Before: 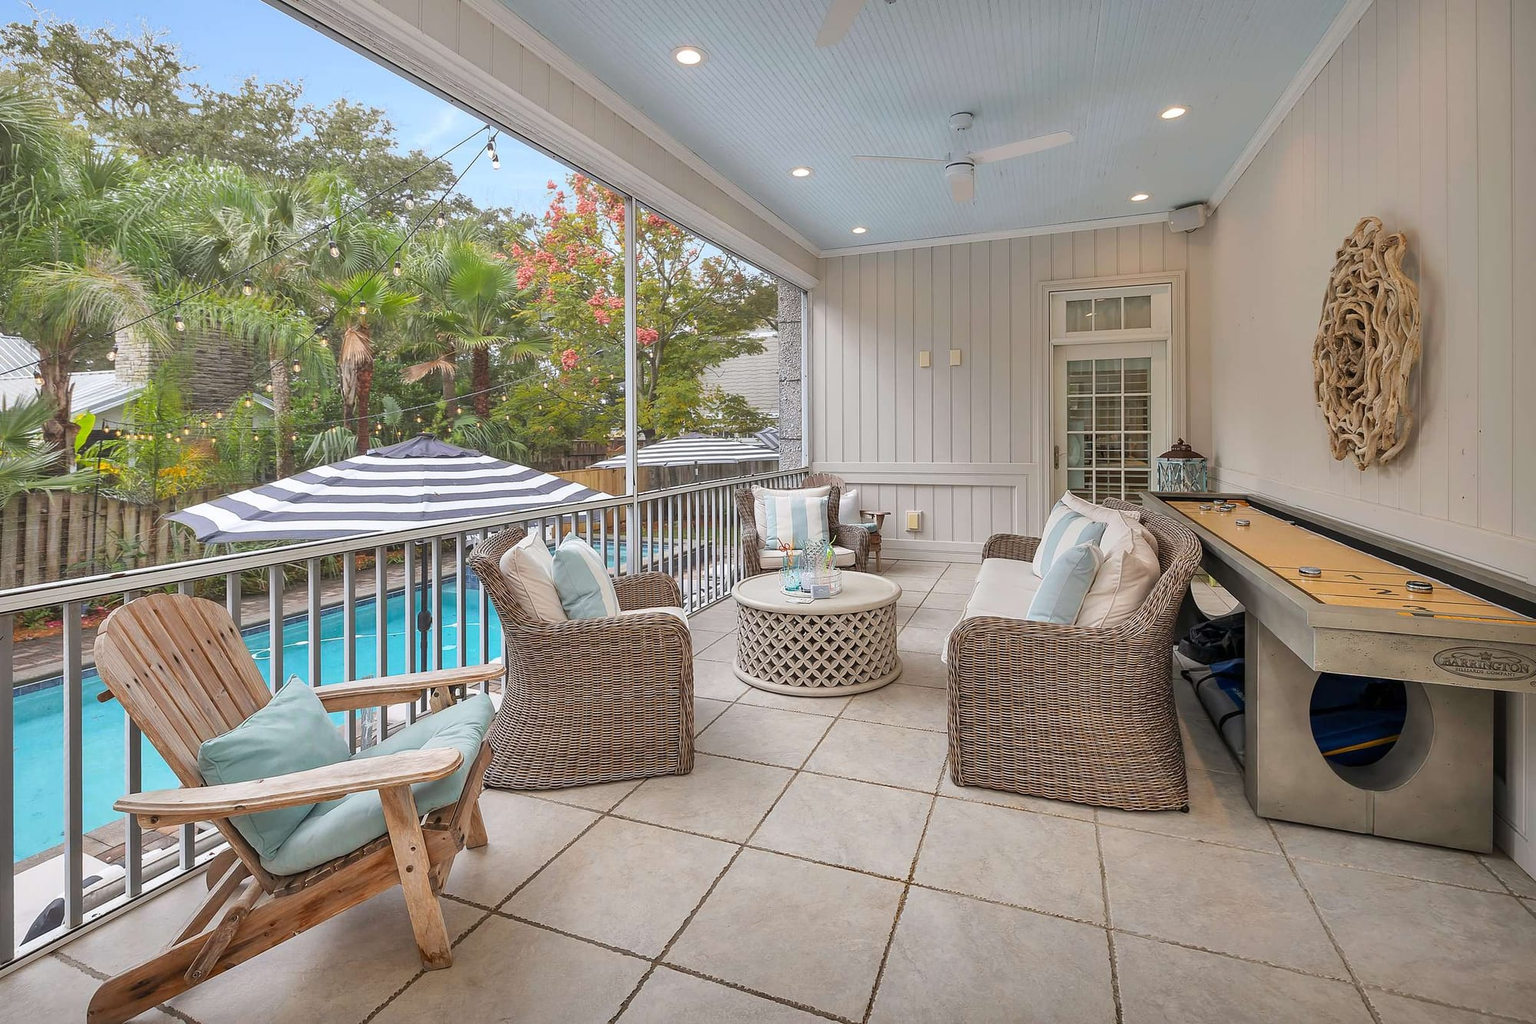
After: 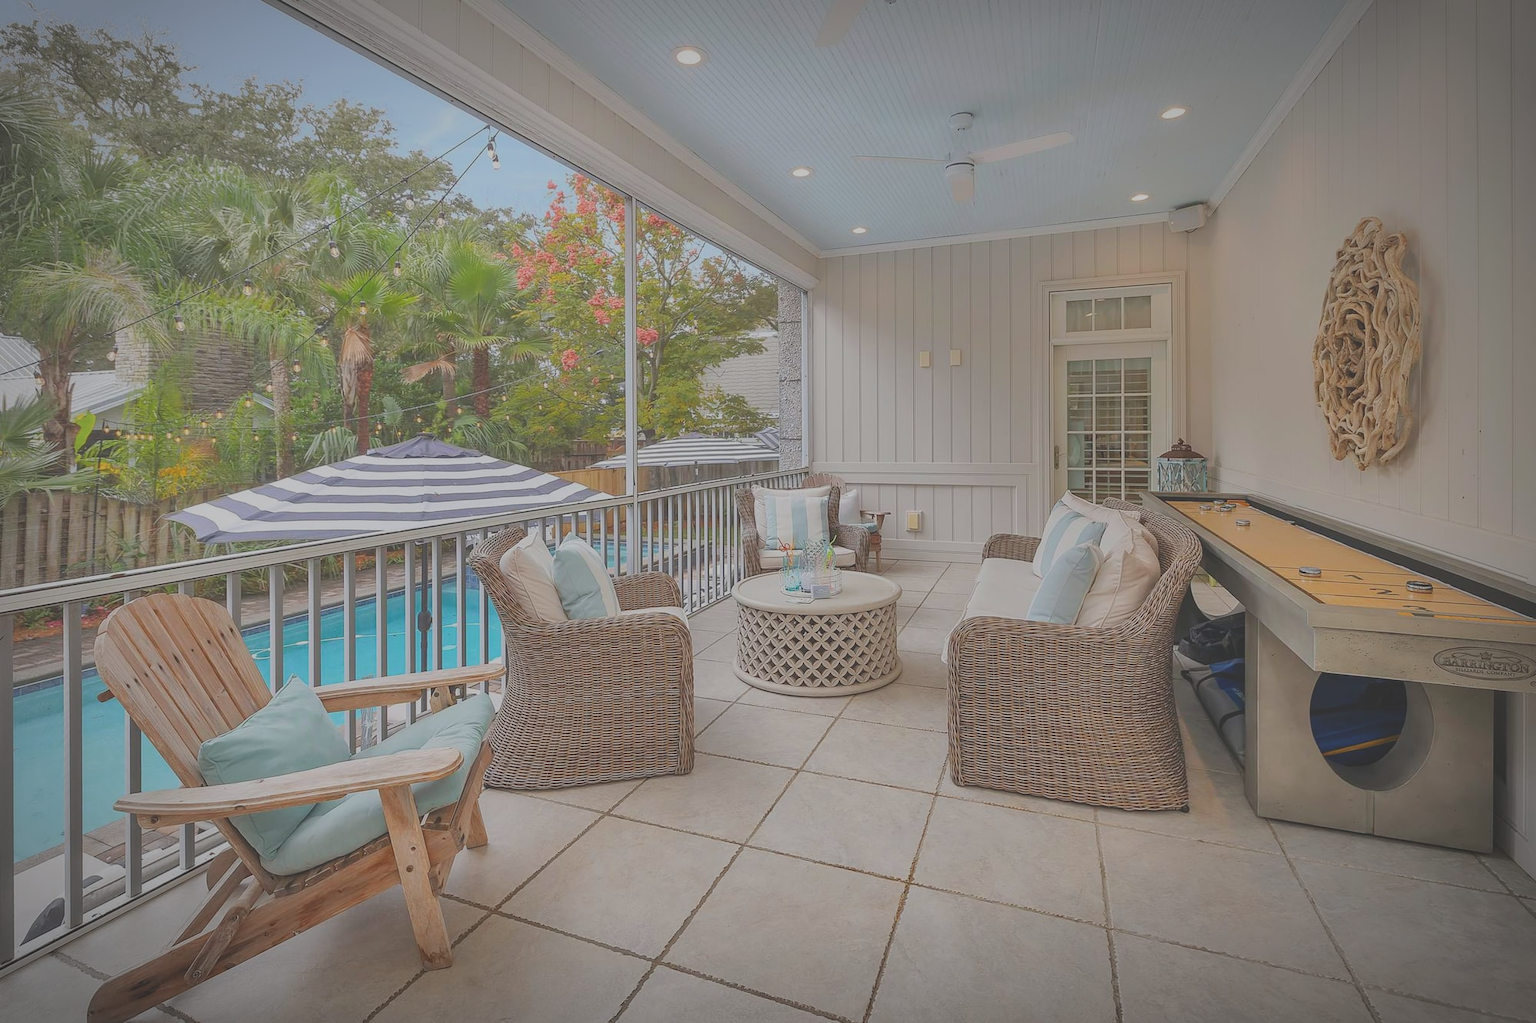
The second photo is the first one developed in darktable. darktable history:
color balance rgb: contrast -30%
color balance: lift [1.01, 1, 1, 1], gamma [1.097, 1, 1, 1], gain [0.85, 1, 1, 1]
vignetting: automatic ratio true
